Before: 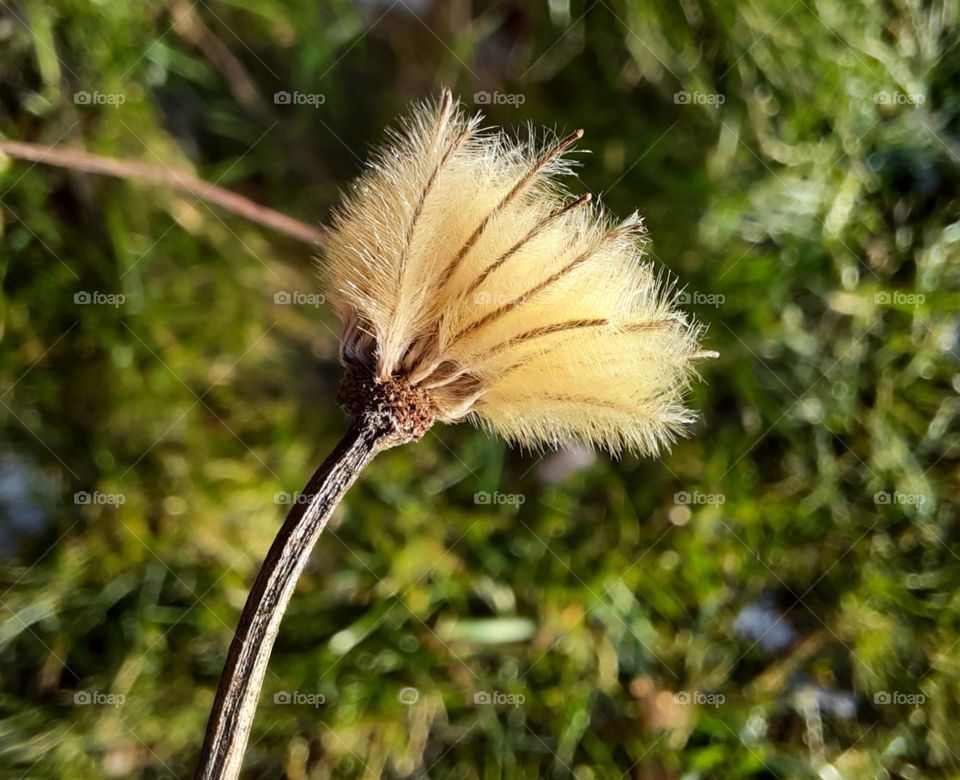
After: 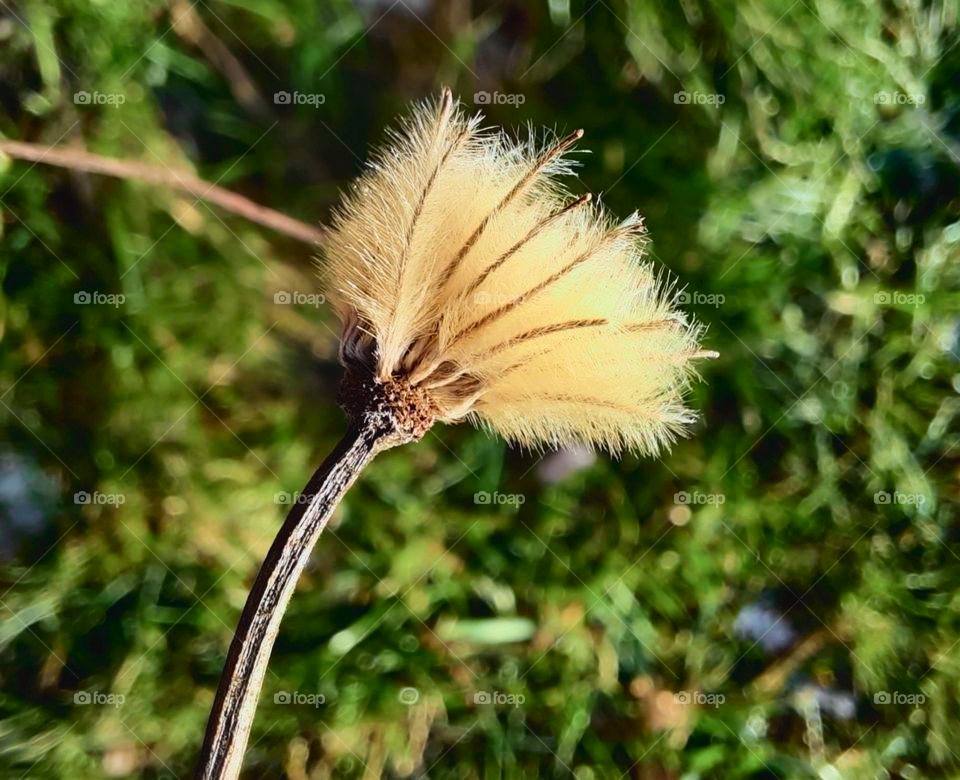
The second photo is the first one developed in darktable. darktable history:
tone curve: curves: ch0 [(0, 0.029) (0.099, 0.082) (0.264, 0.253) (0.447, 0.481) (0.678, 0.721) (0.828, 0.857) (0.992, 0.94)]; ch1 [(0, 0) (0.311, 0.266) (0.411, 0.374) (0.481, 0.458) (0.501, 0.499) (0.514, 0.512) (0.575, 0.577) (0.643, 0.648) (0.682, 0.674) (0.802, 0.812) (1, 1)]; ch2 [(0, 0) (0.259, 0.207) (0.323, 0.311) (0.376, 0.353) (0.463, 0.456) (0.498, 0.498) (0.524, 0.512) (0.574, 0.582) (0.648, 0.653) (0.768, 0.728) (1, 1)], color space Lab, independent channels, preserve colors none
